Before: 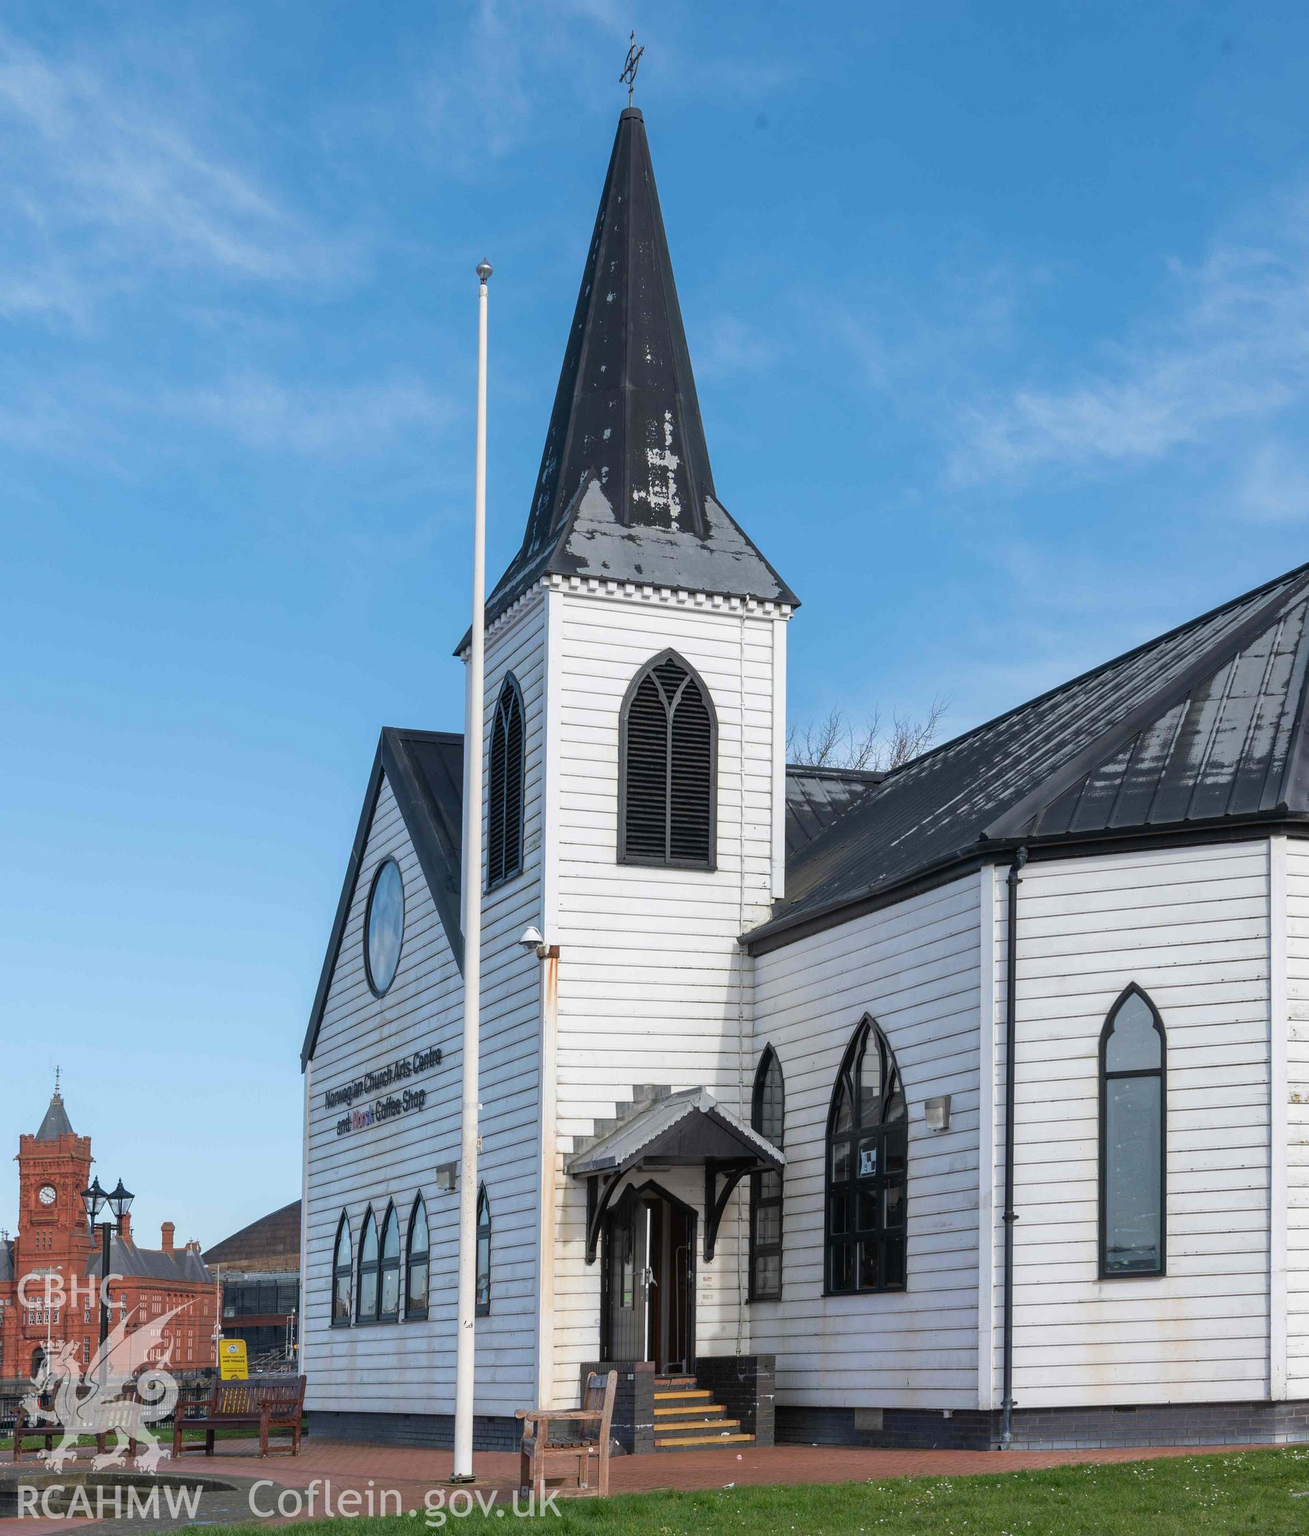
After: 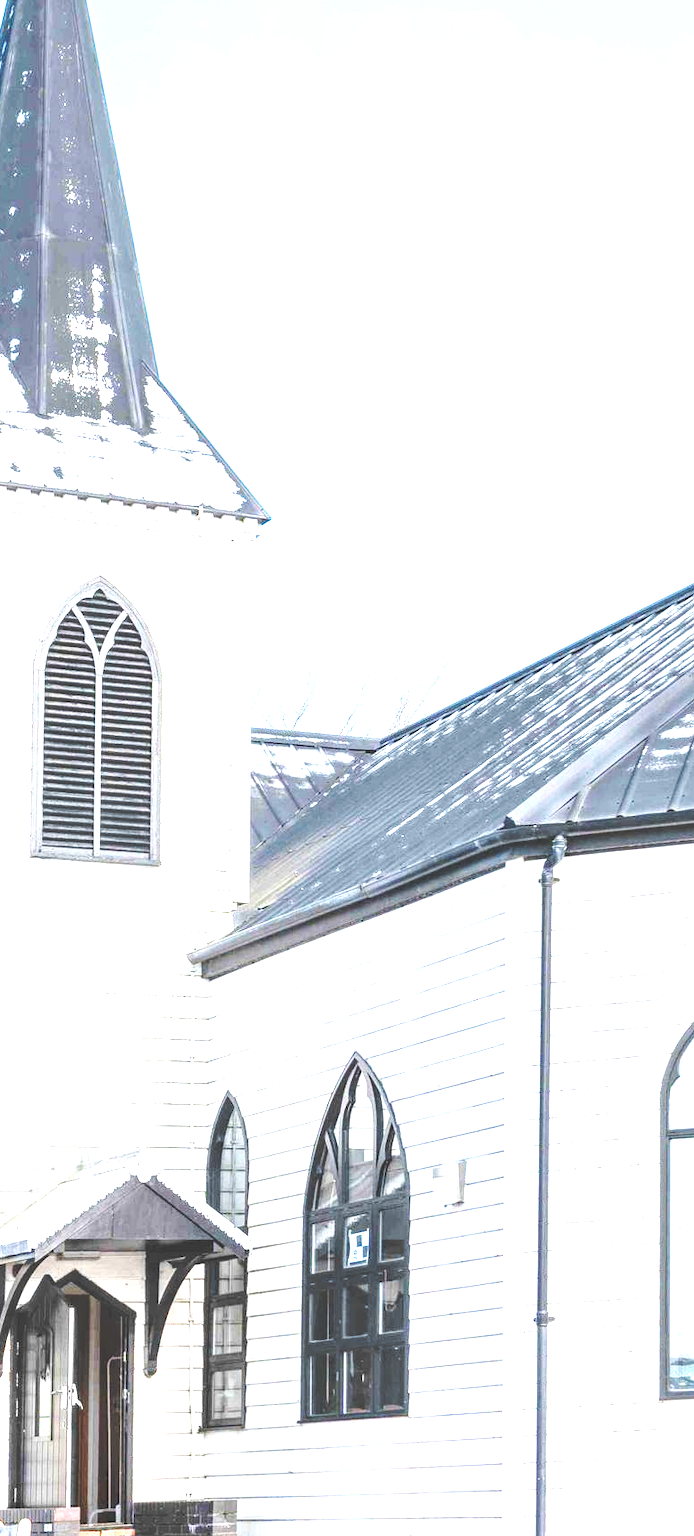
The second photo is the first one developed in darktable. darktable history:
base curve: curves: ch0 [(0, 0) (0.028, 0.03) (0.121, 0.232) (0.46, 0.748) (0.859, 0.968) (1, 1)], preserve colors none
crop: left 45.399%, top 13.529%, right 13.971%, bottom 9.899%
levels: levels [0.052, 0.496, 0.908]
exposure: black level correction 0, exposure 1.888 EV, compensate highlight preservation false
local contrast: highlights 49%, shadows 2%, detail 100%
